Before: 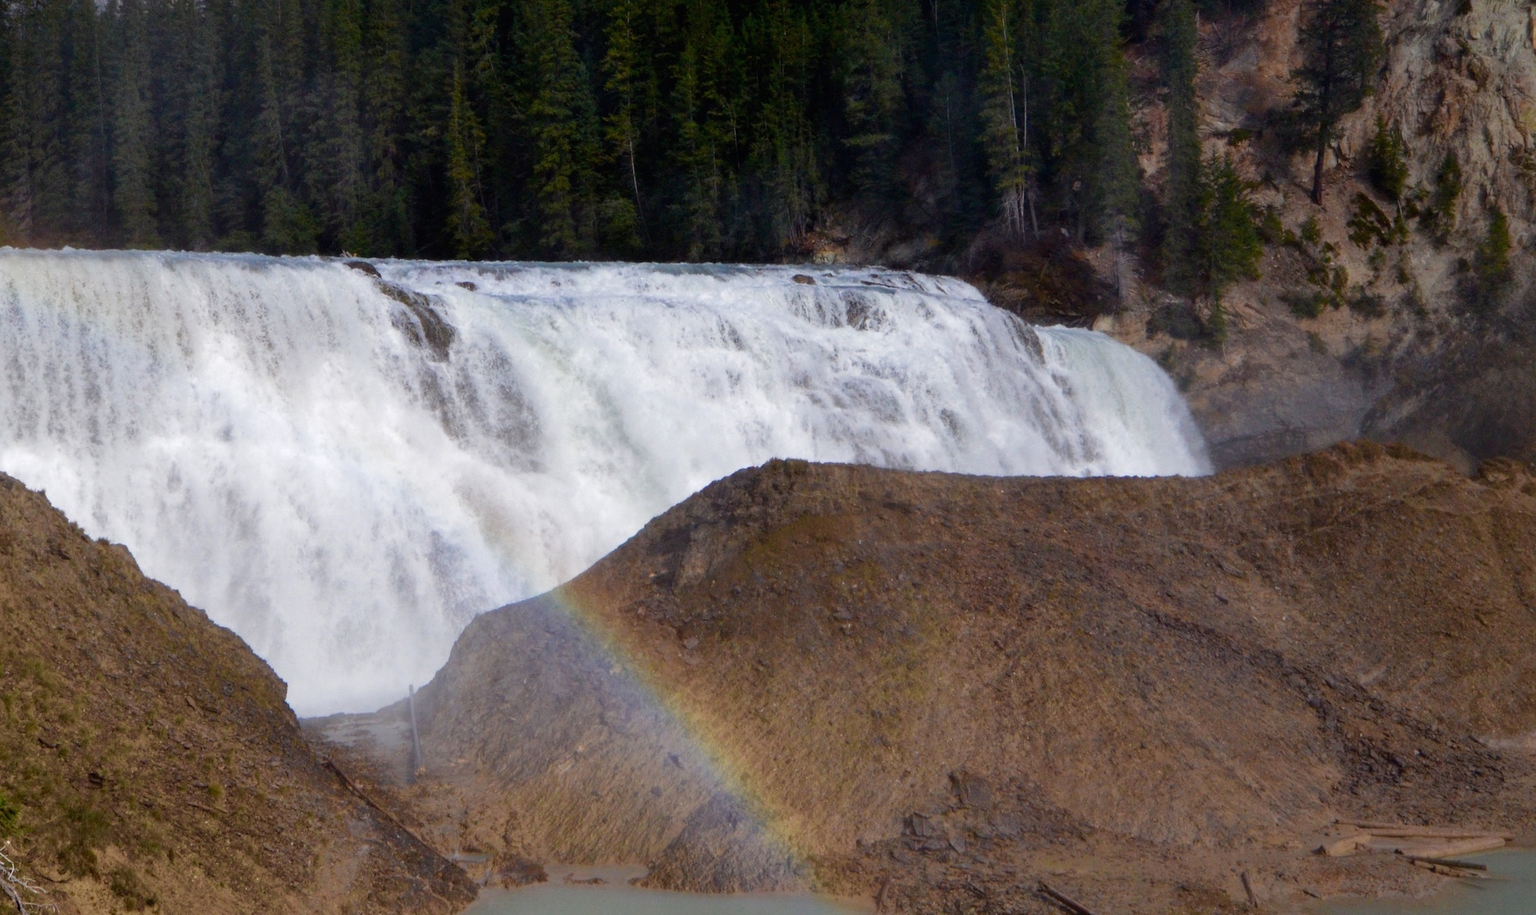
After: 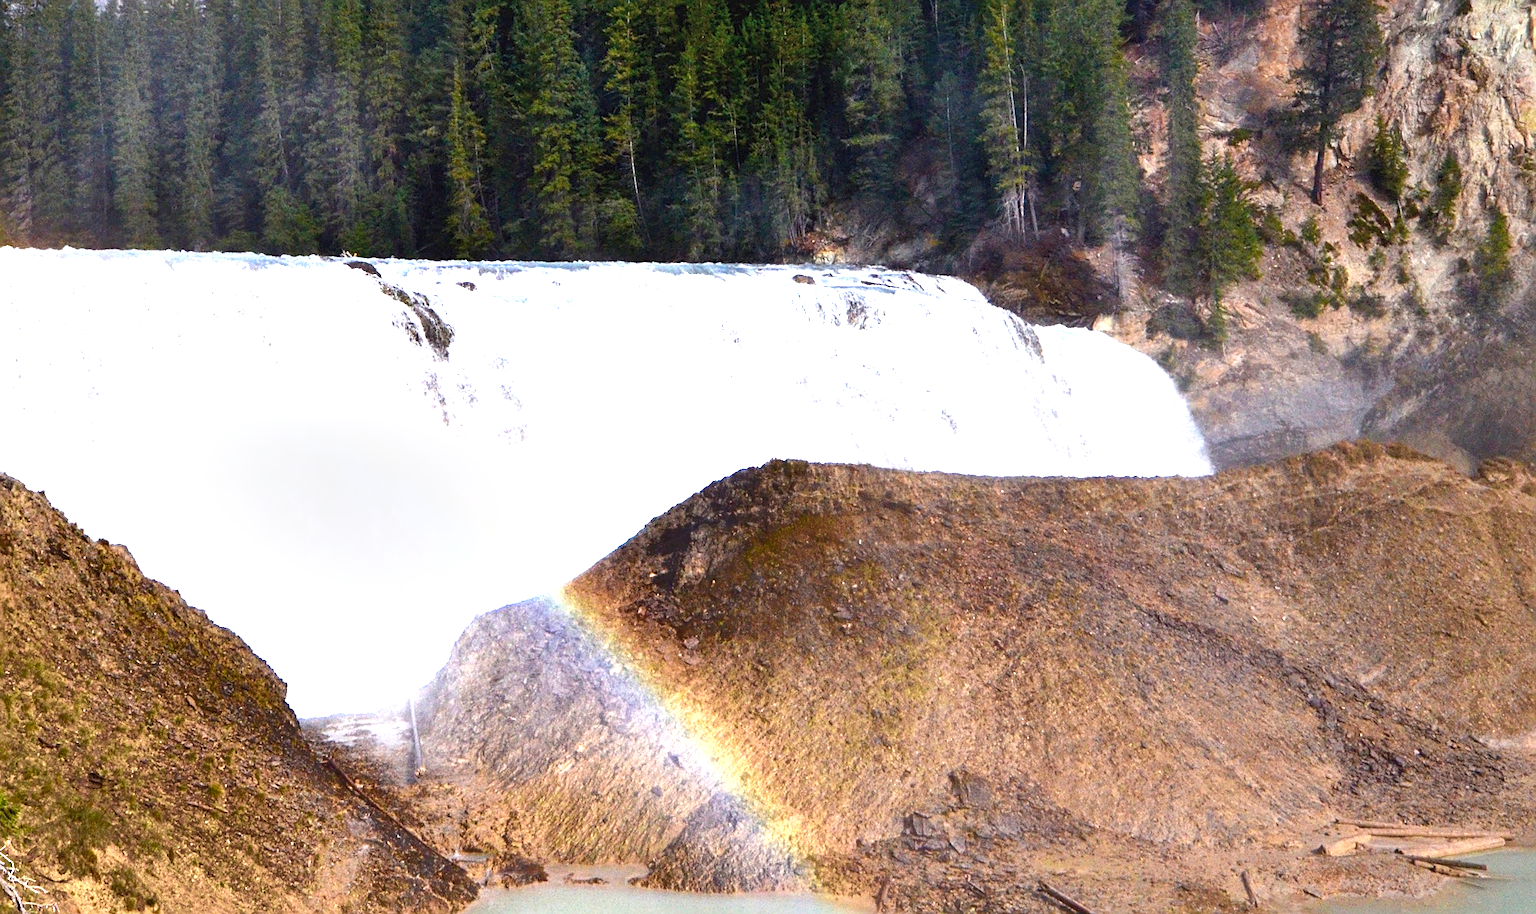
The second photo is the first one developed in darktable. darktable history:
sharpen: on, module defaults
shadows and highlights: radius 262.36, highlights color adjustment 55.71%, soften with gaussian
exposure: black level correction 0, exposure 1.988 EV, compensate exposure bias true, compensate highlight preservation false
